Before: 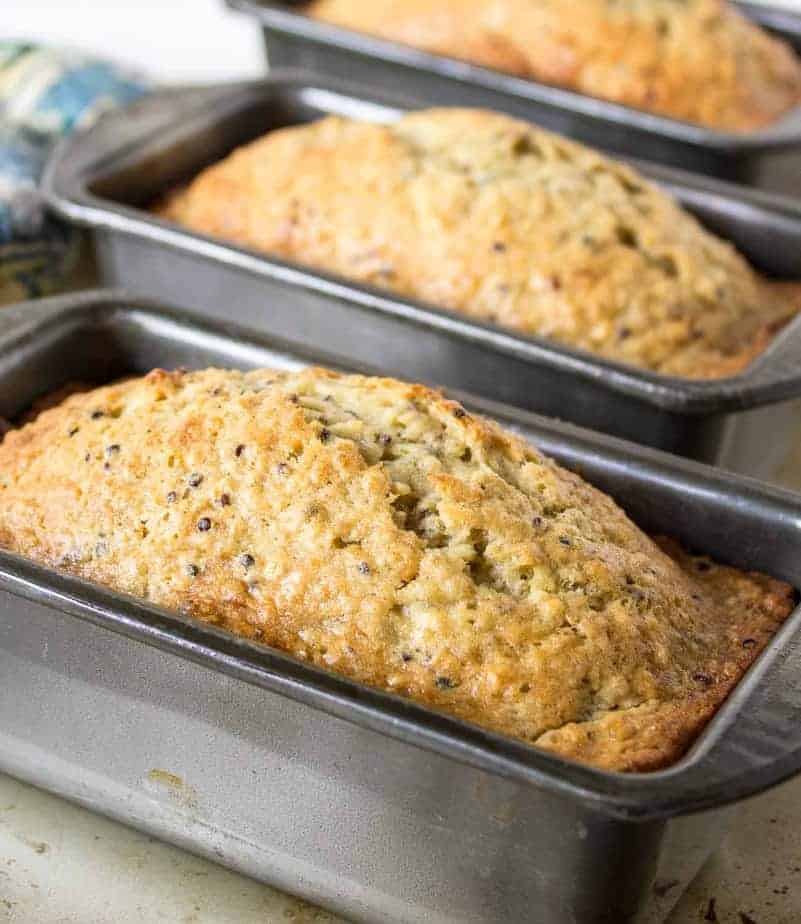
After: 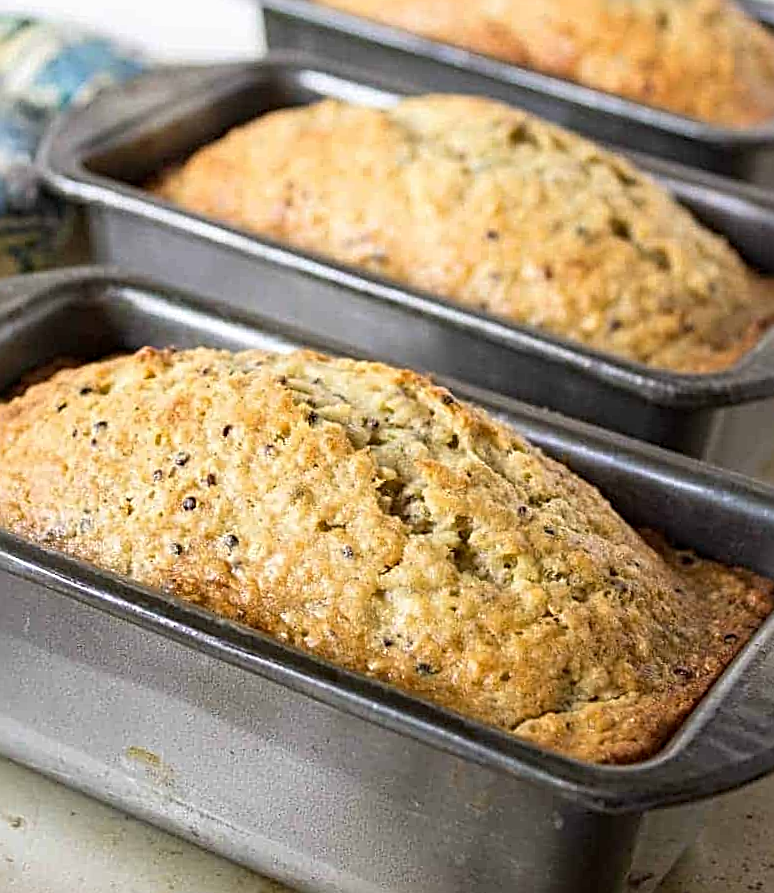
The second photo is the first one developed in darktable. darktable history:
crop and rotate: angle -1.69°
sharpen: radius 3.025, amount 0.757
